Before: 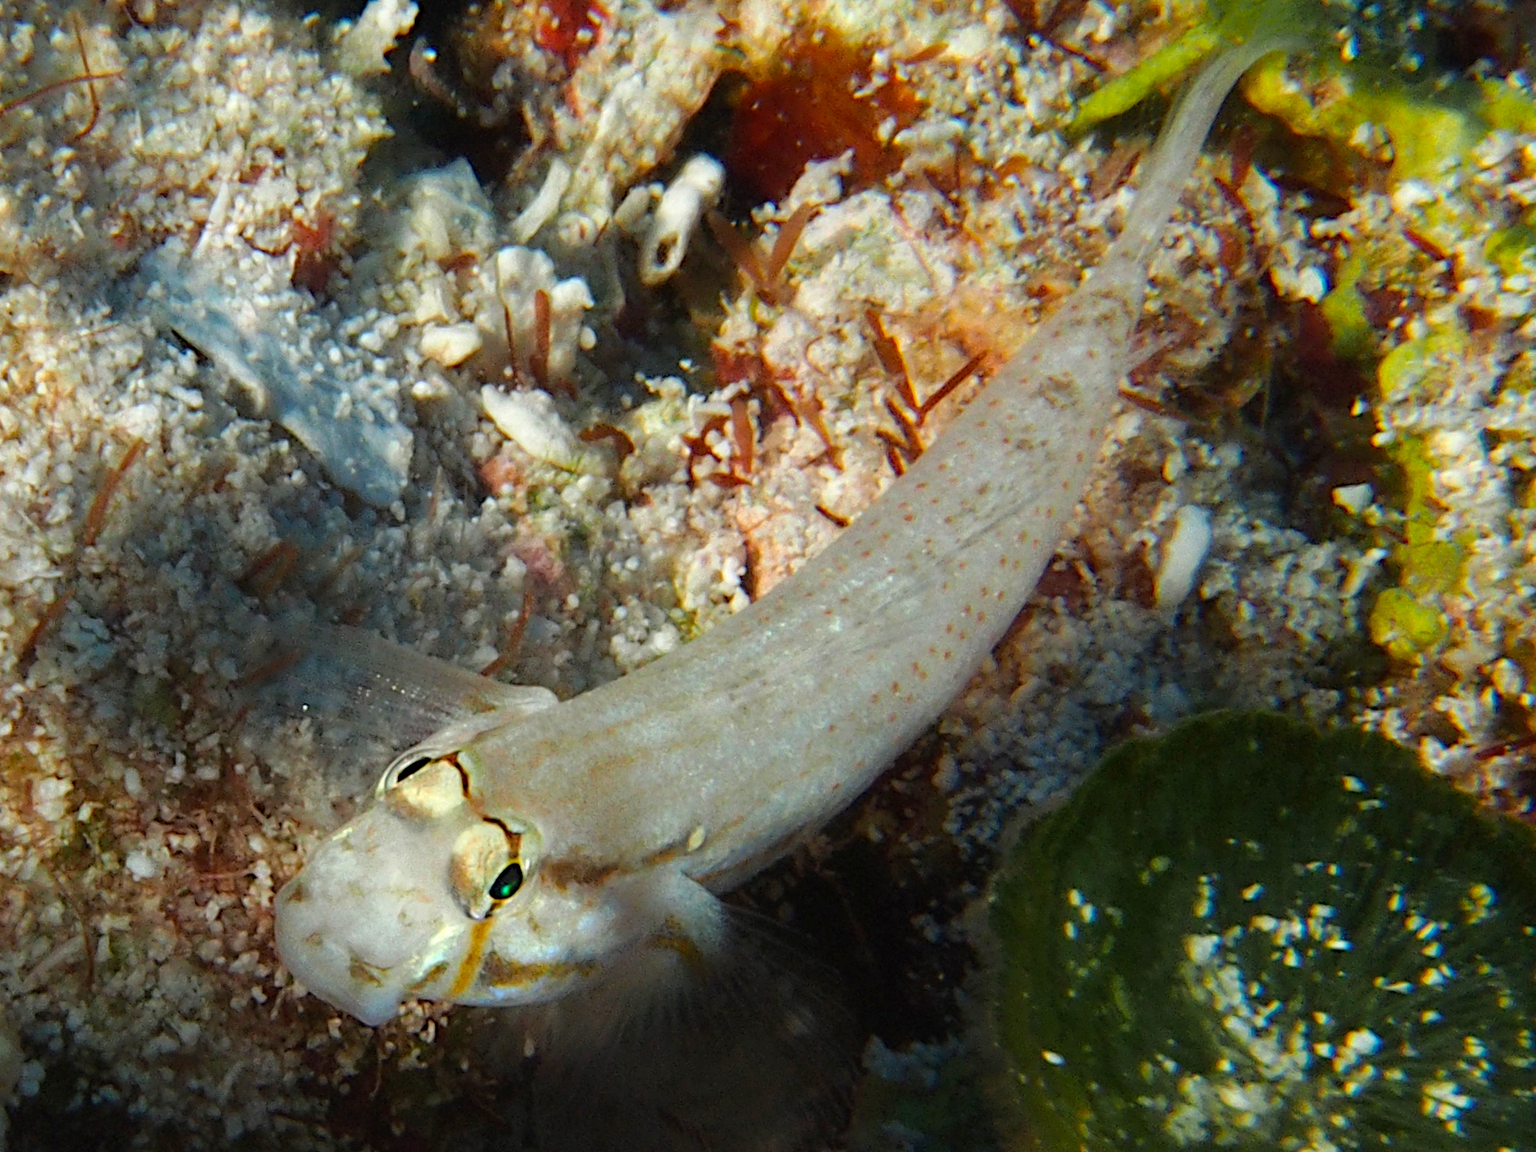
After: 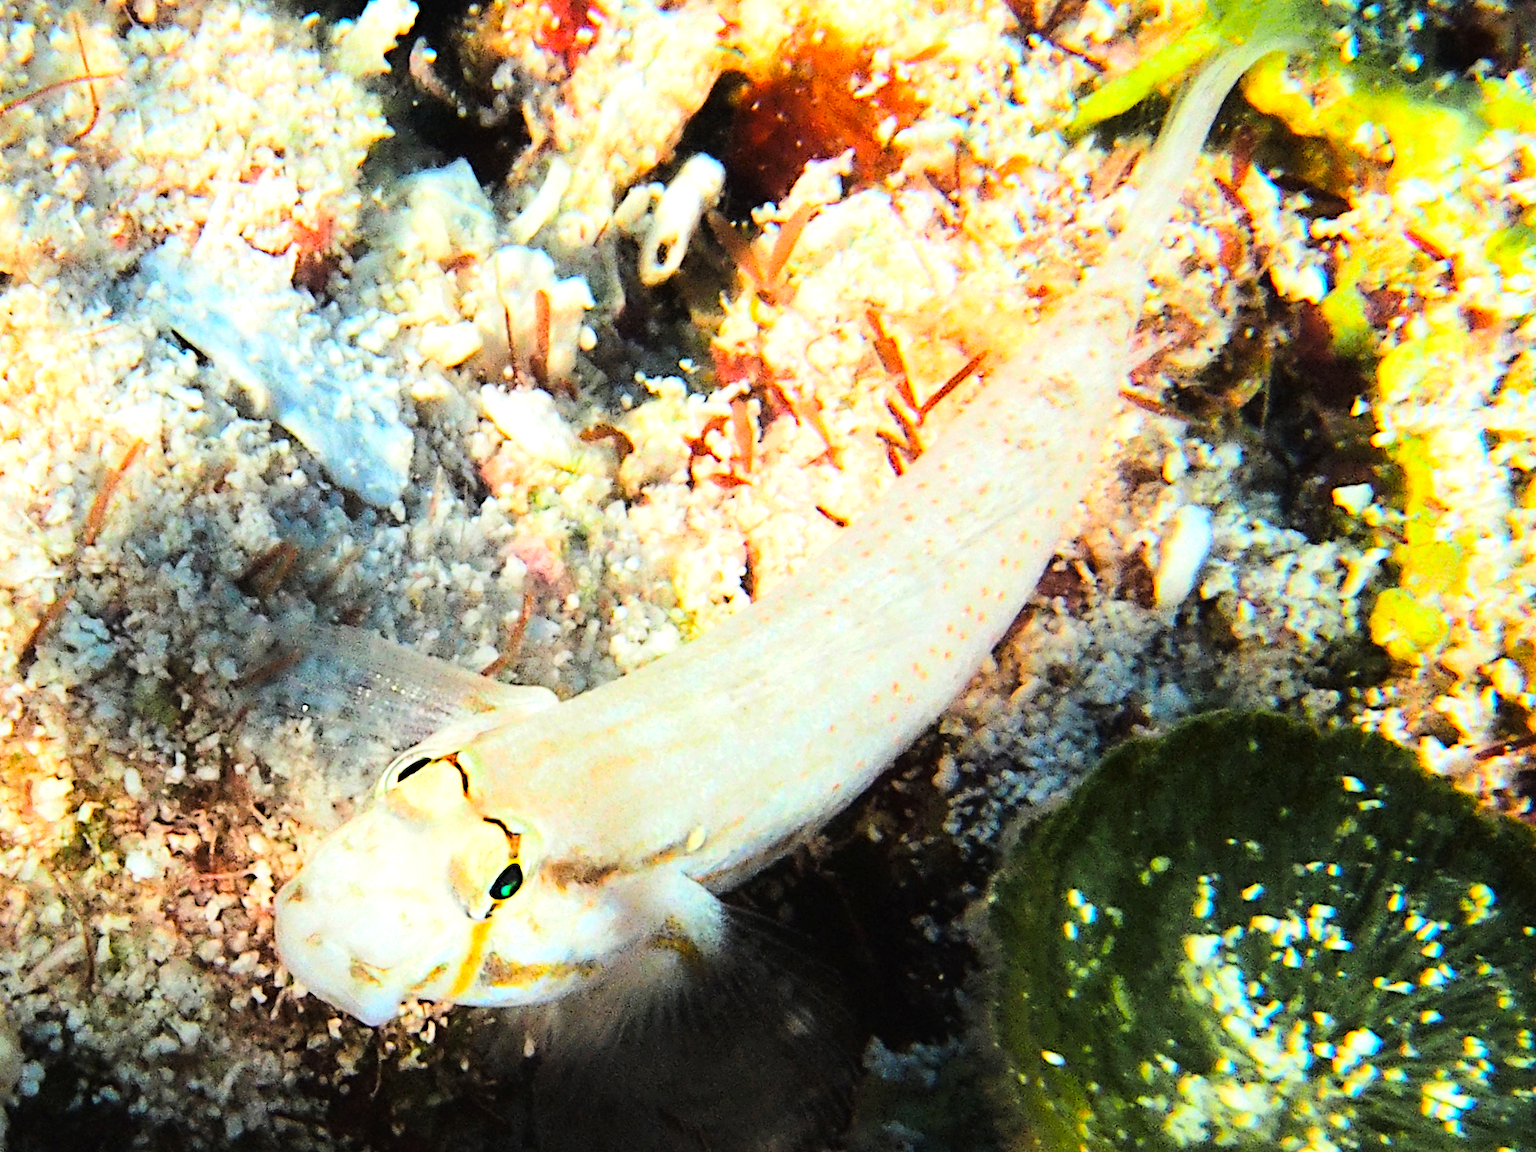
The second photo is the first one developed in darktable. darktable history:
exposure: black level correction 0, exposure 1.099 EV, compensate highlight preservation false
tone curve: curves: ch0 [(0, 0) (0.003, 0.001) (0.011, 0.004) (0.025, 0.009) (0.044, 0.016) (0.069, 0.025) (0.1, 0.036) (0.136, 0.059) (0.177, 0.103) (0.224, 0.175) (0.277, 0.274) (0.335, 0.395) (0.399, 0.52) (0.468, 0.635) (0.543, 0.733) (0.623, 0.817) (0.709, 0.888) (0.801, 0.93) (0.898, 0.964) (1, 1)], color space Lab, linked channels, preserve colors none
color correction: highlights a* -0.326, highlights b* -0.128
